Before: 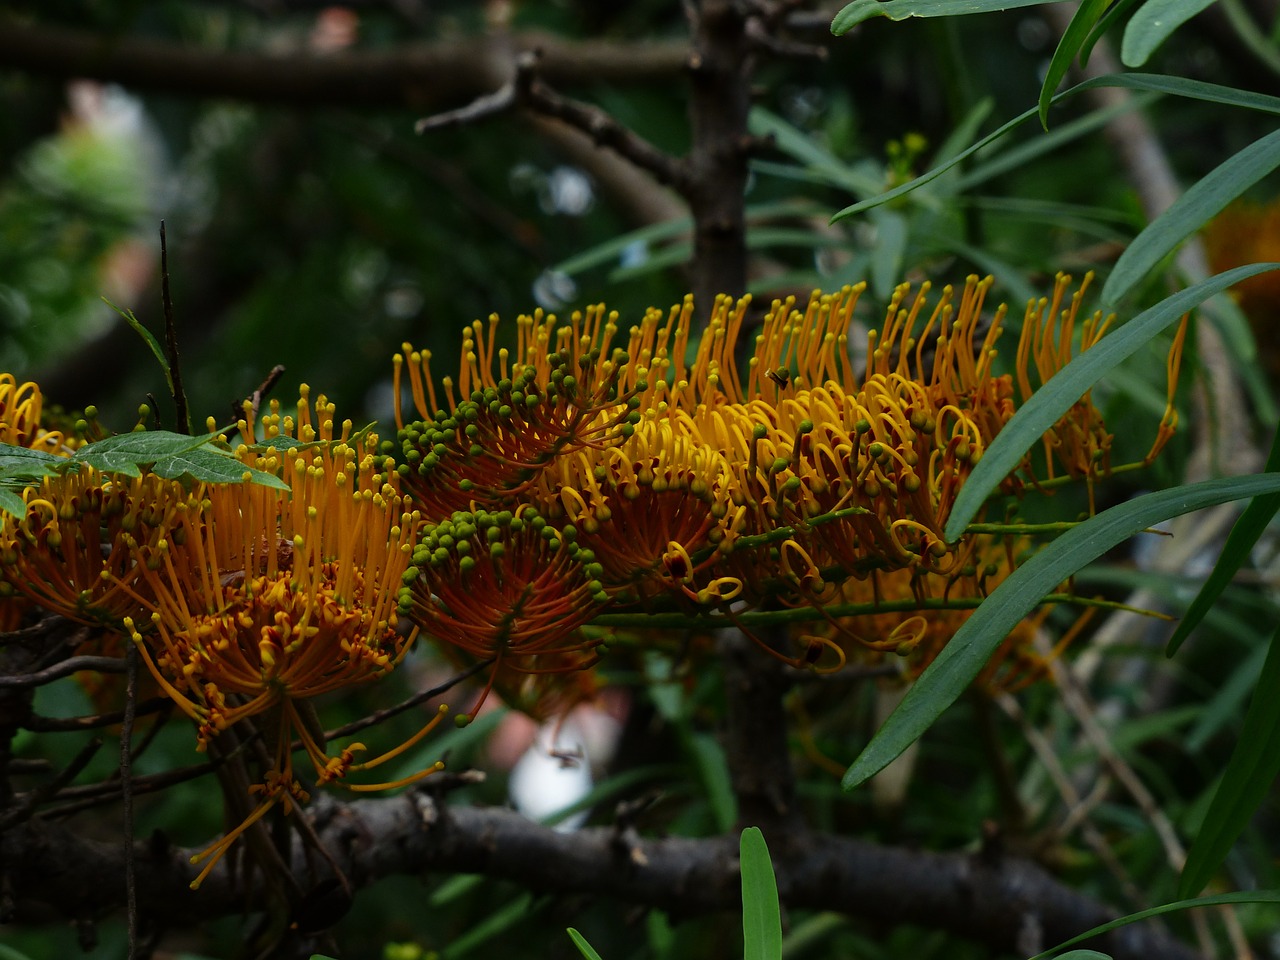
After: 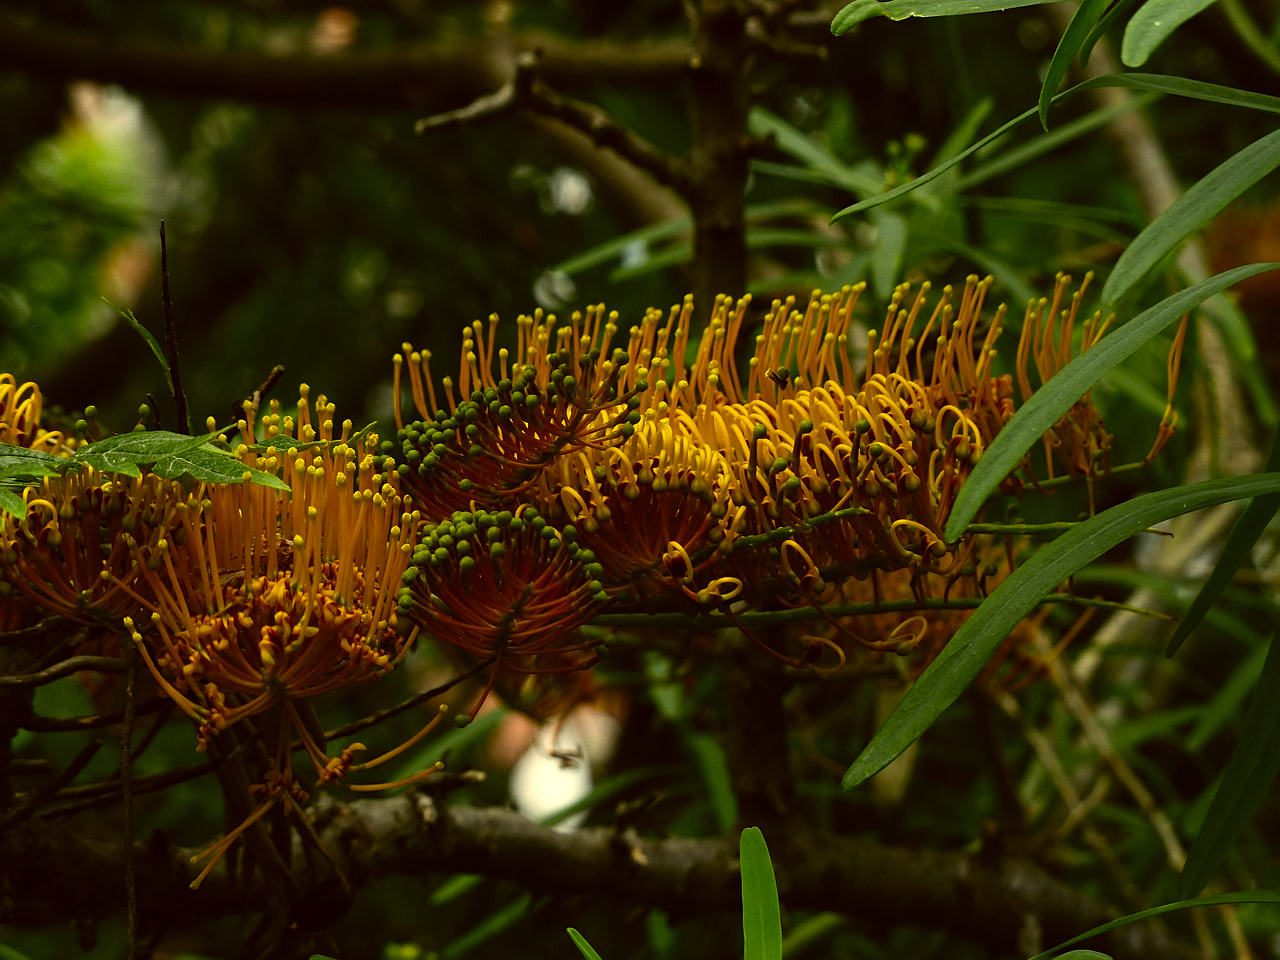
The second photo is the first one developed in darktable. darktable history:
color correction: highlights a* 0.109, highlights b* 29.15, shadows a* -0.234, shadows b* 21.38
tone equalizer: -8 EV -0.386 EV, -7 EV -0.374 EV, -6 EV -0.294 EV, -5 EV -0.212 EV, -3 EV 0.212 EV, -2 EV 0.351 EV, -1 EV 0.399 EV, +0 EV 0.419 EV, edges refinement/feathering 500, mask exposure compensation -1.57 EV, preserve details no
sharpen: amount 0.207
